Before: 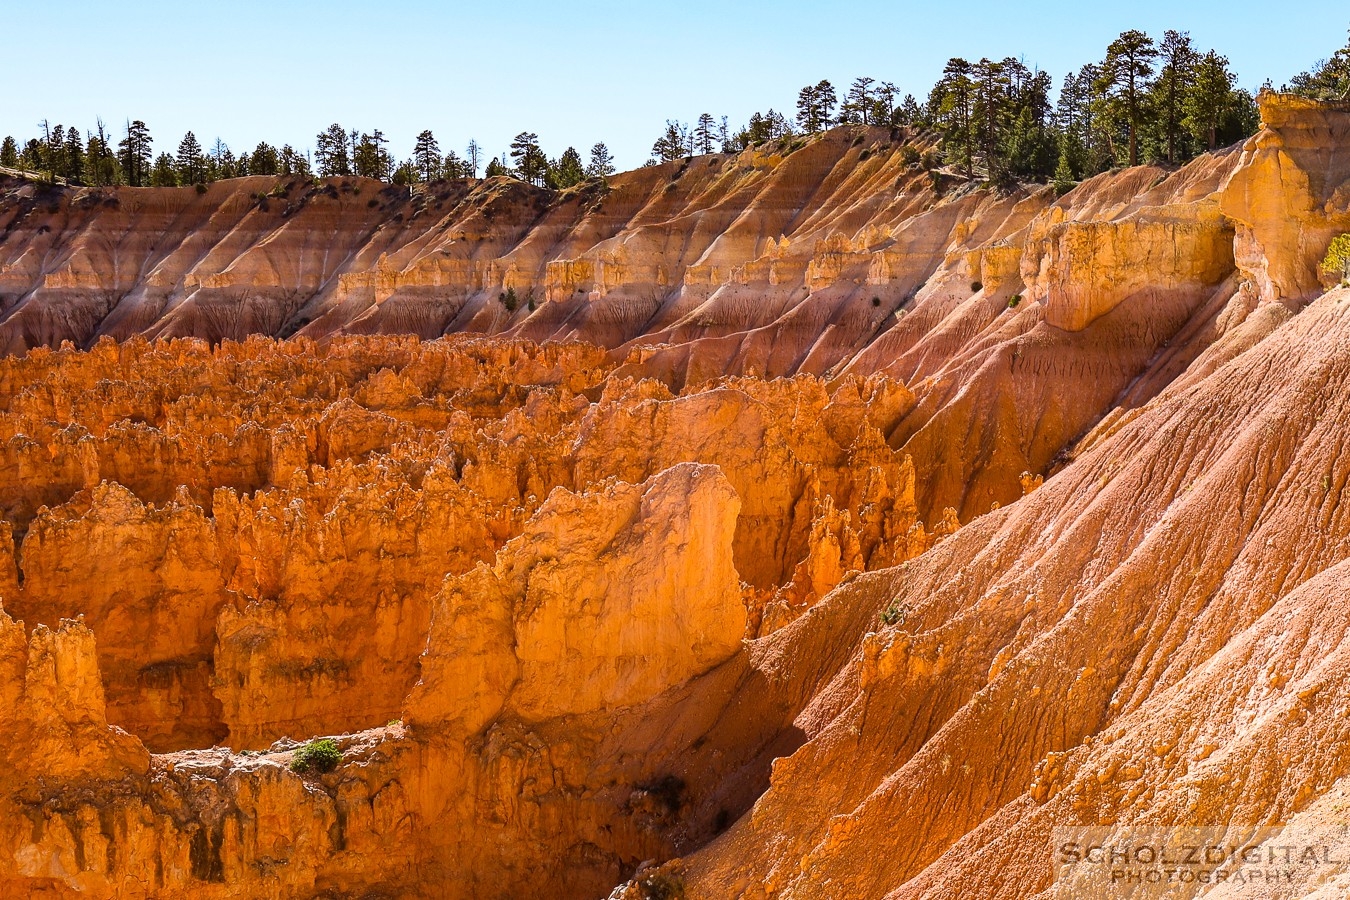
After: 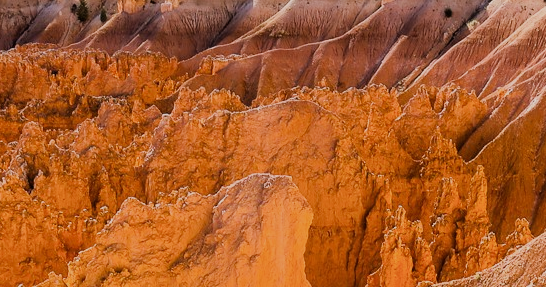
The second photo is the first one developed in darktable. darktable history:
crop: left 31.751%, top 32.172%, right 27.8%, bottom 35.83%
filmic rgb: black relative exposure -7.65 EV, white relative exposure 4.56 EV, hardness 3.61, contrast 1.05
